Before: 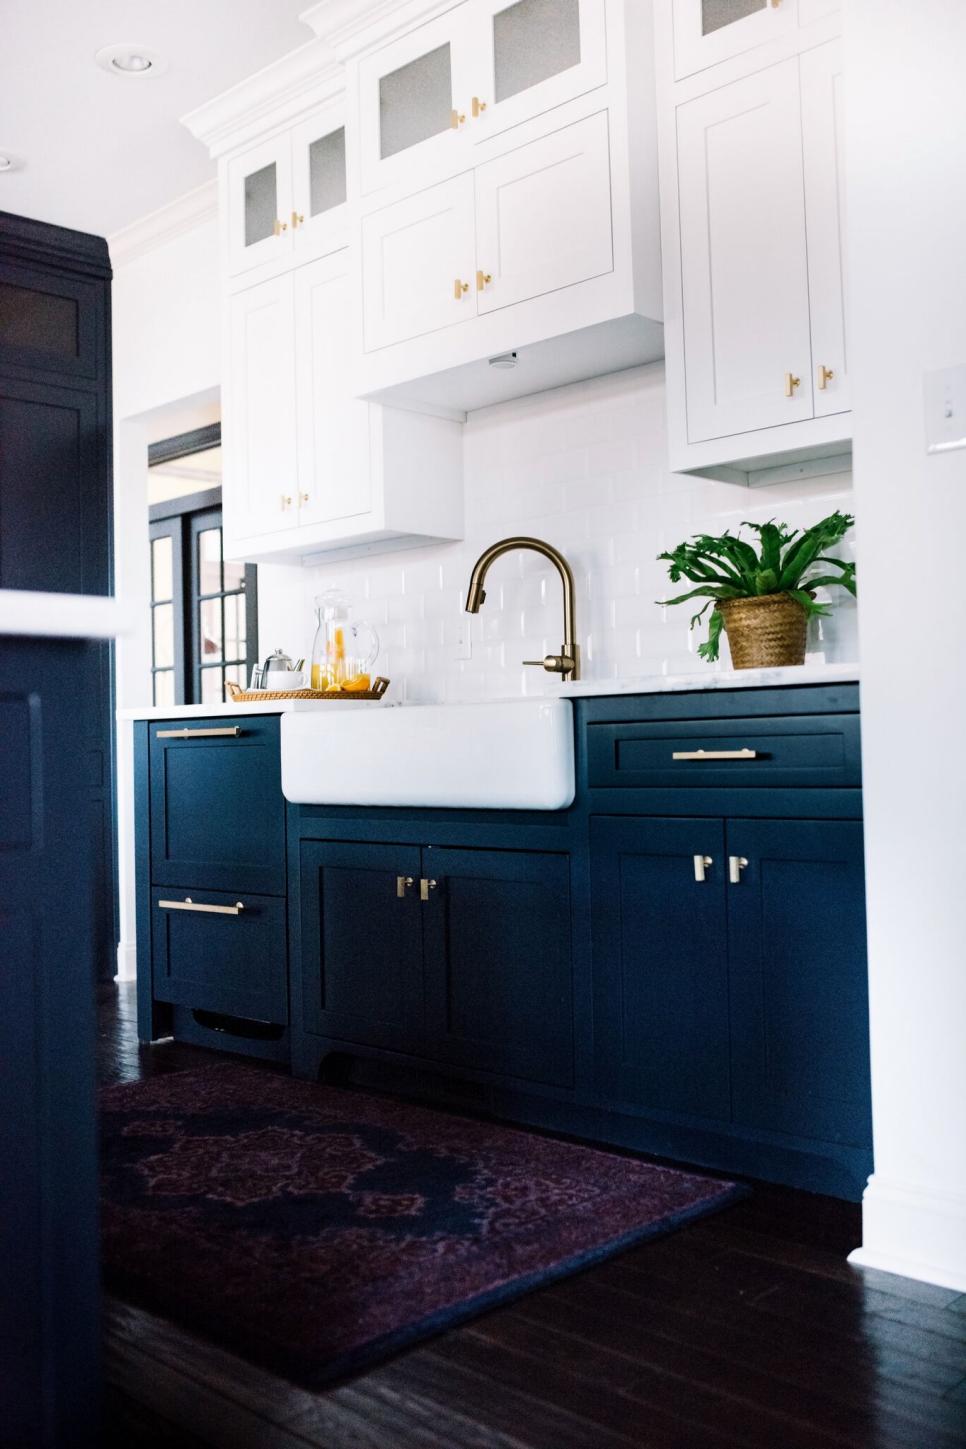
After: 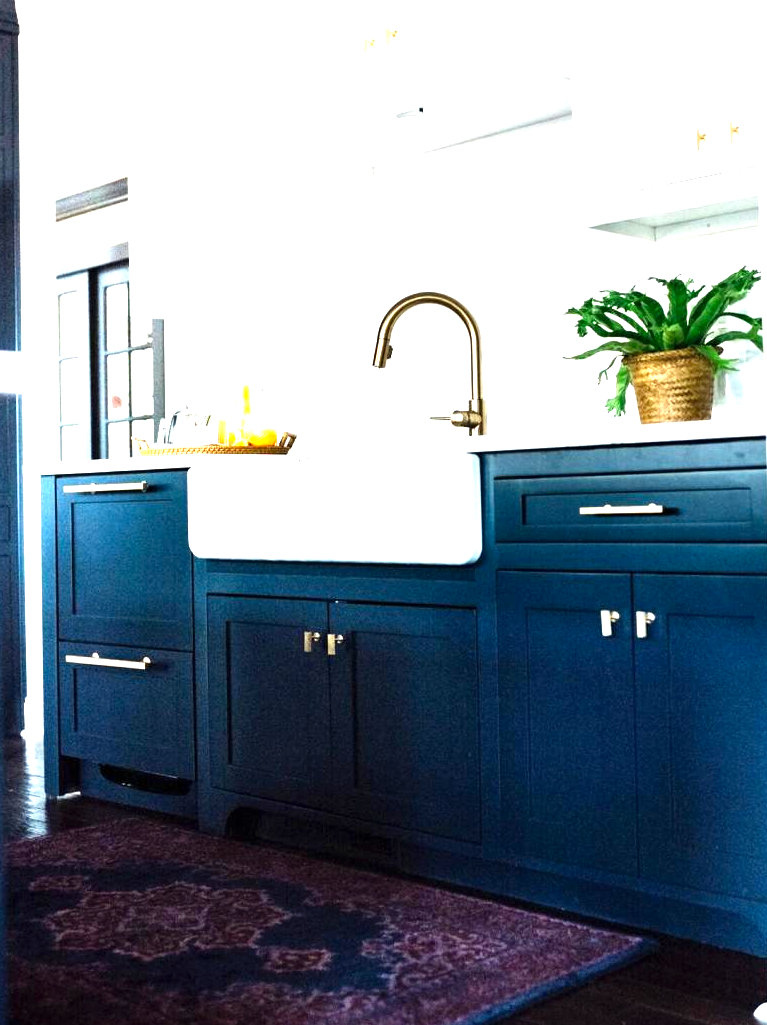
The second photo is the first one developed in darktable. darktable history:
crop: left 9.712%, top 16.928%, right 10.845%, bottom 12.332%
exposure: exposure 0.6 EV, compensate highlight preservation false
color correction: highlights a* -2.68, highlights b* 2.57
levels: levels [0, 0.374, 0.749]
